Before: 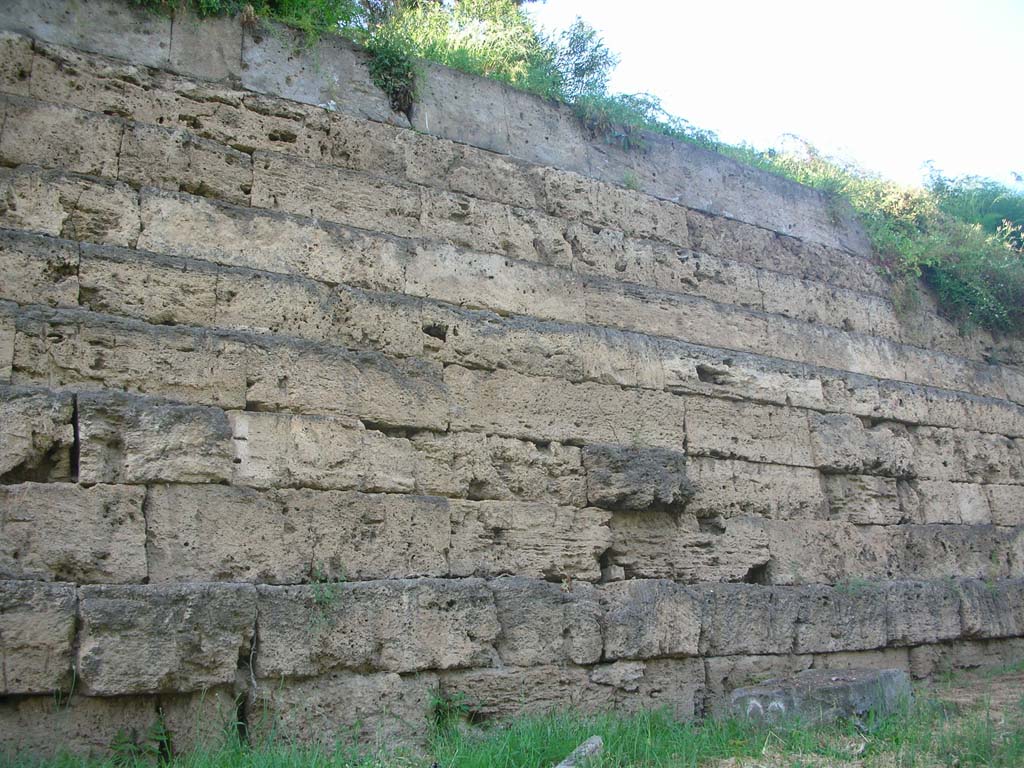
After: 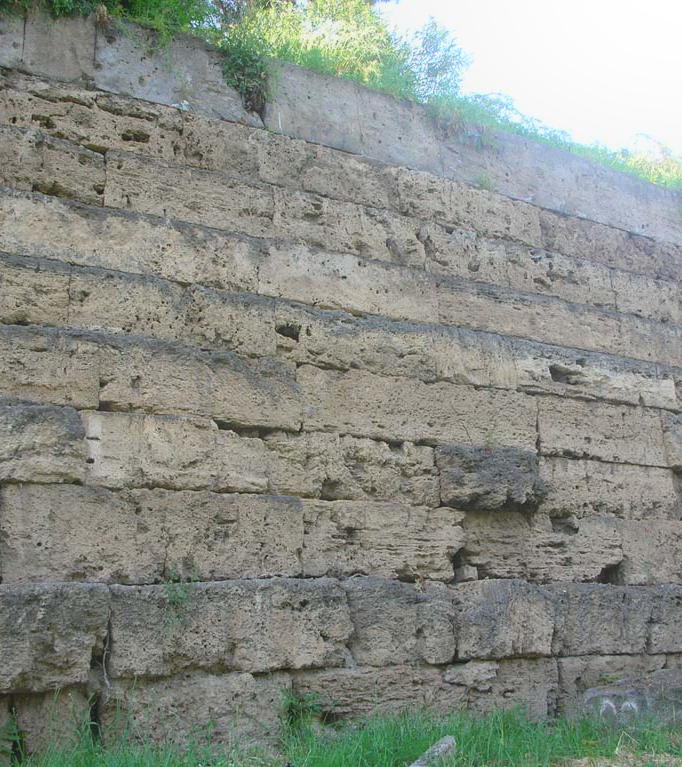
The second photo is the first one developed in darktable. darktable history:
bloom: on, module defaults
crop and rotate: left 14.385%, right 18.948%
contrast brightness saturation: contrast -0.11
